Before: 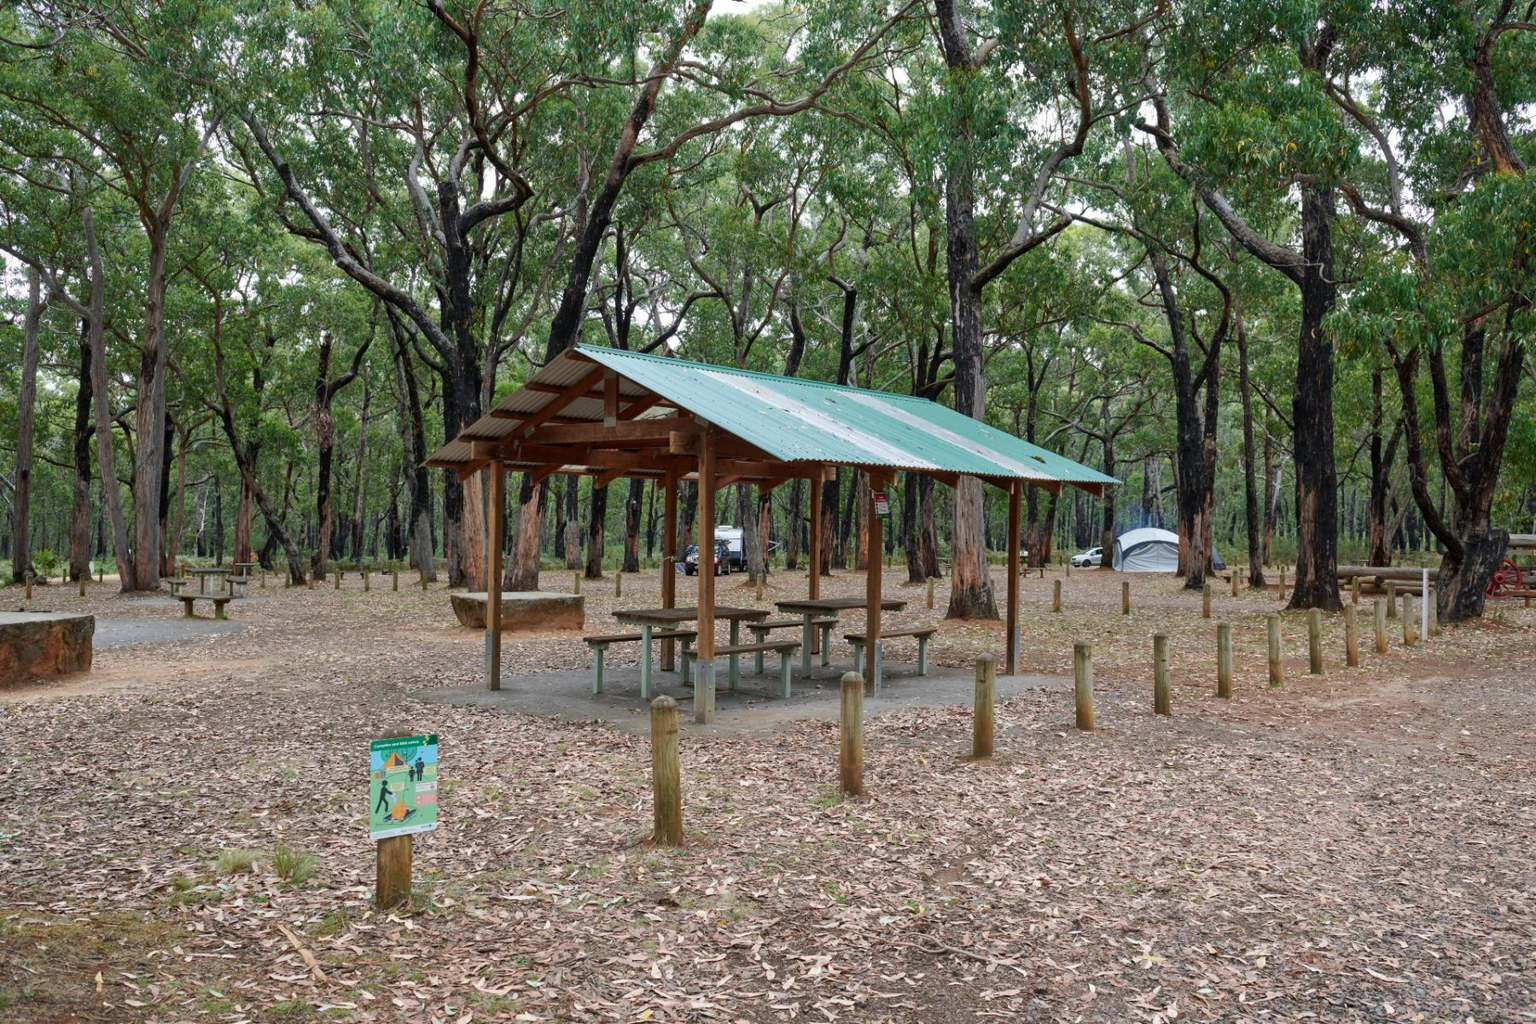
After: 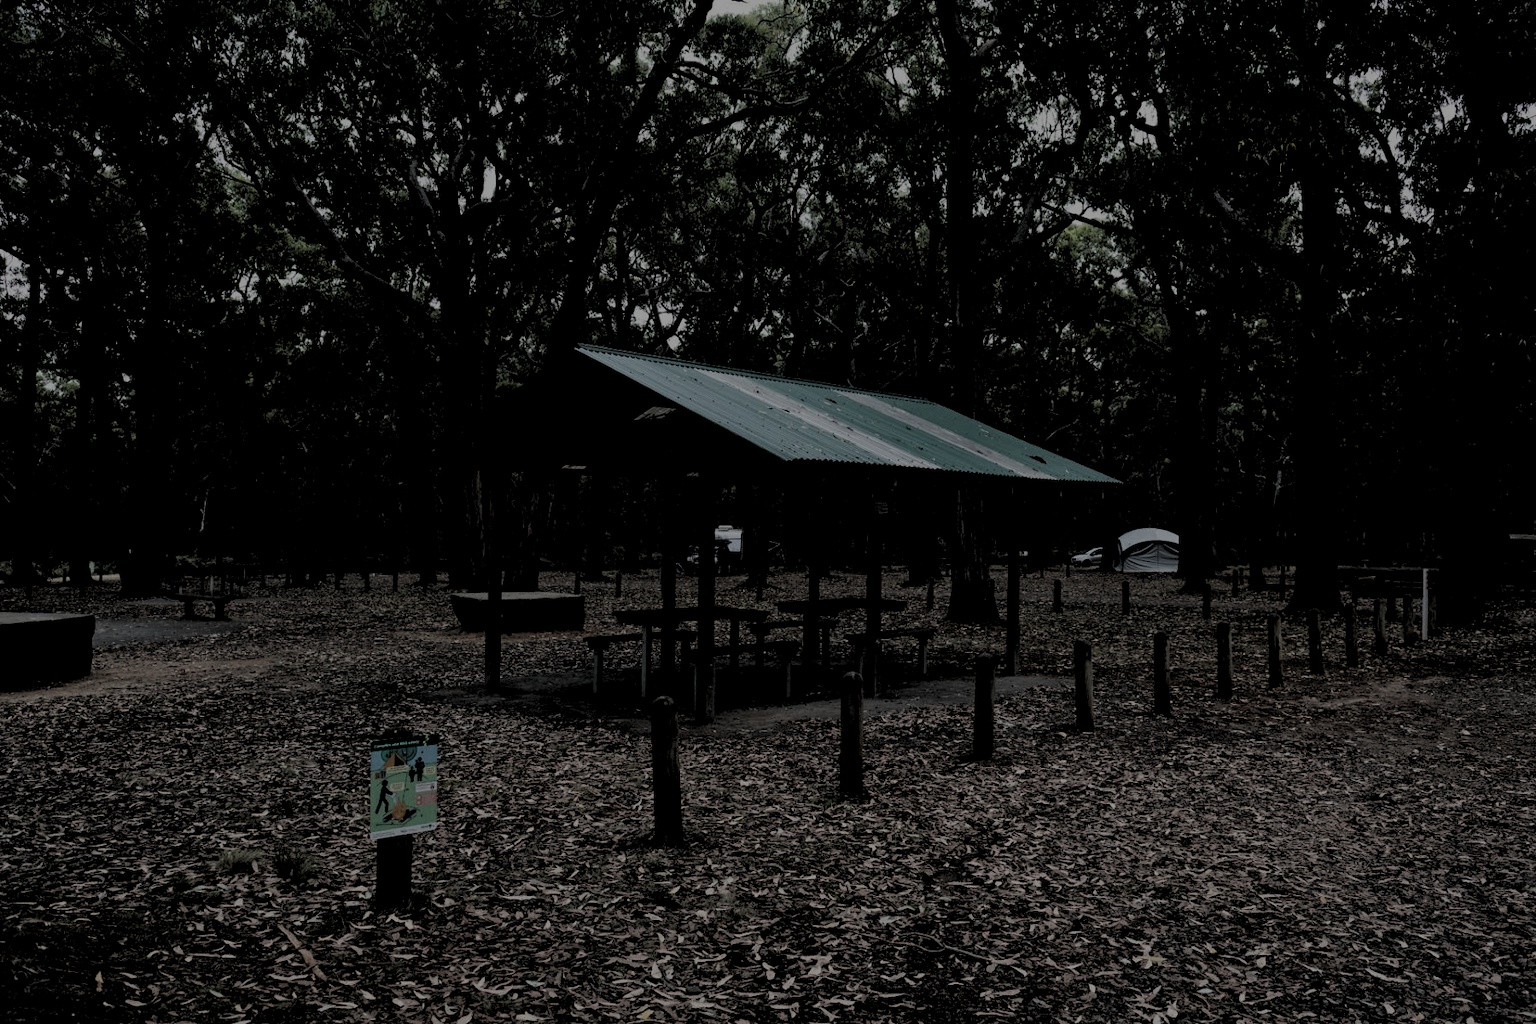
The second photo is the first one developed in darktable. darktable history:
levels: white 90.67%, levels [0.514, 0.759, 1]
tone equalizer: edges refinement/feathering 500, mask exposure compensation -1.57 EV, preserve details no
exposure: black level correction 0.009, compensate highlight preservation false
filmic rgb: black relative exposure -7.65 EV, white relative exposure 4.56 EV, hardness 3.61, color science v5 (2021), contrast in shadows safe, contrast in highlights safe
